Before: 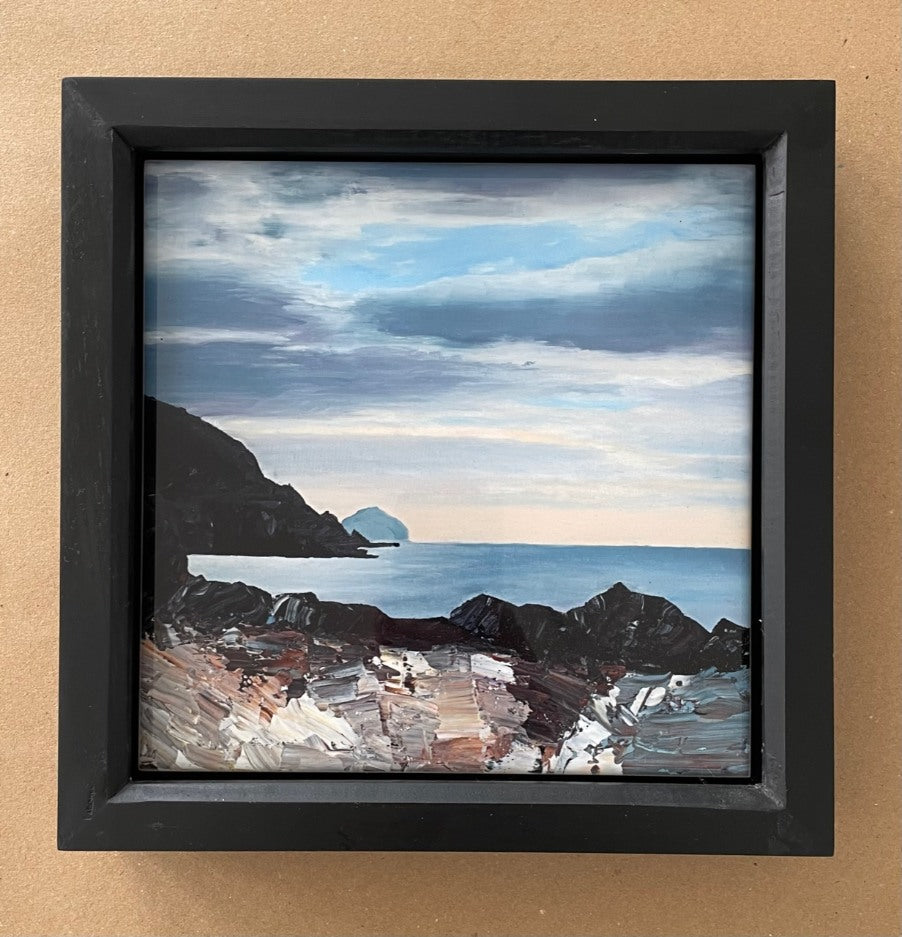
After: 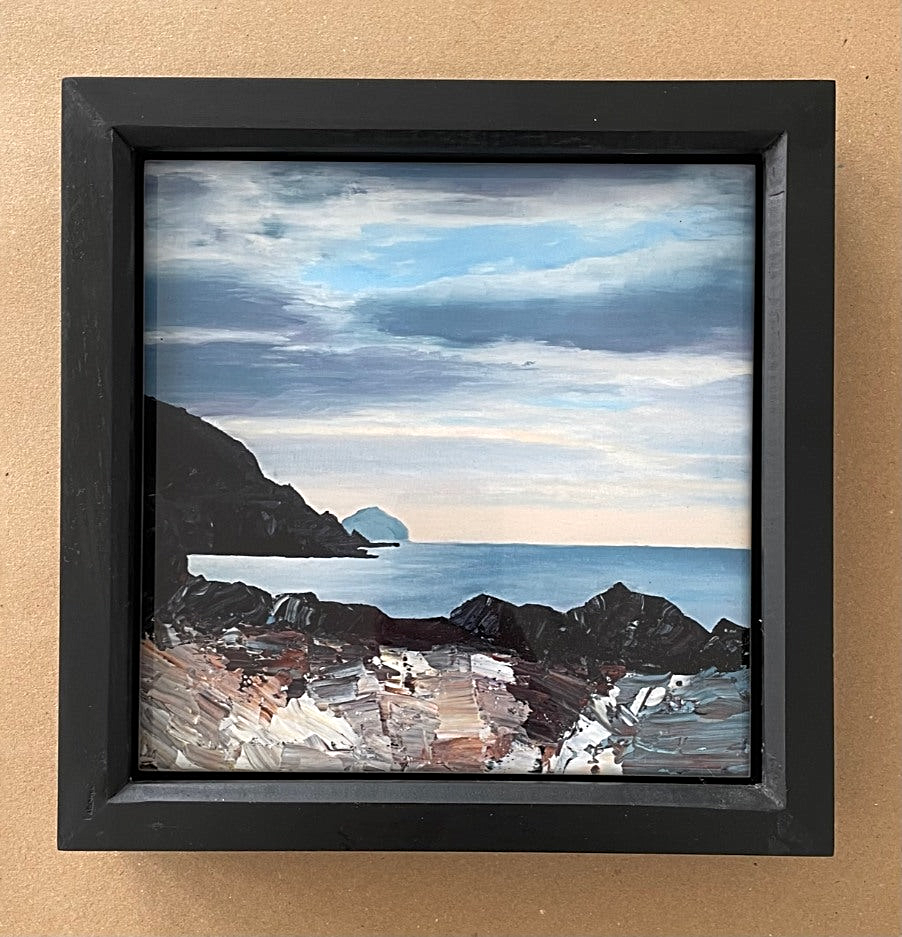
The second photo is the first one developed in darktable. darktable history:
color balance rgb: saturation formula JzAzBz (2021)
exposure: exposure 0.081 EV, compensate highlight preservation false
sharpen: radius 2.167, amount 0.381, threshold 0
